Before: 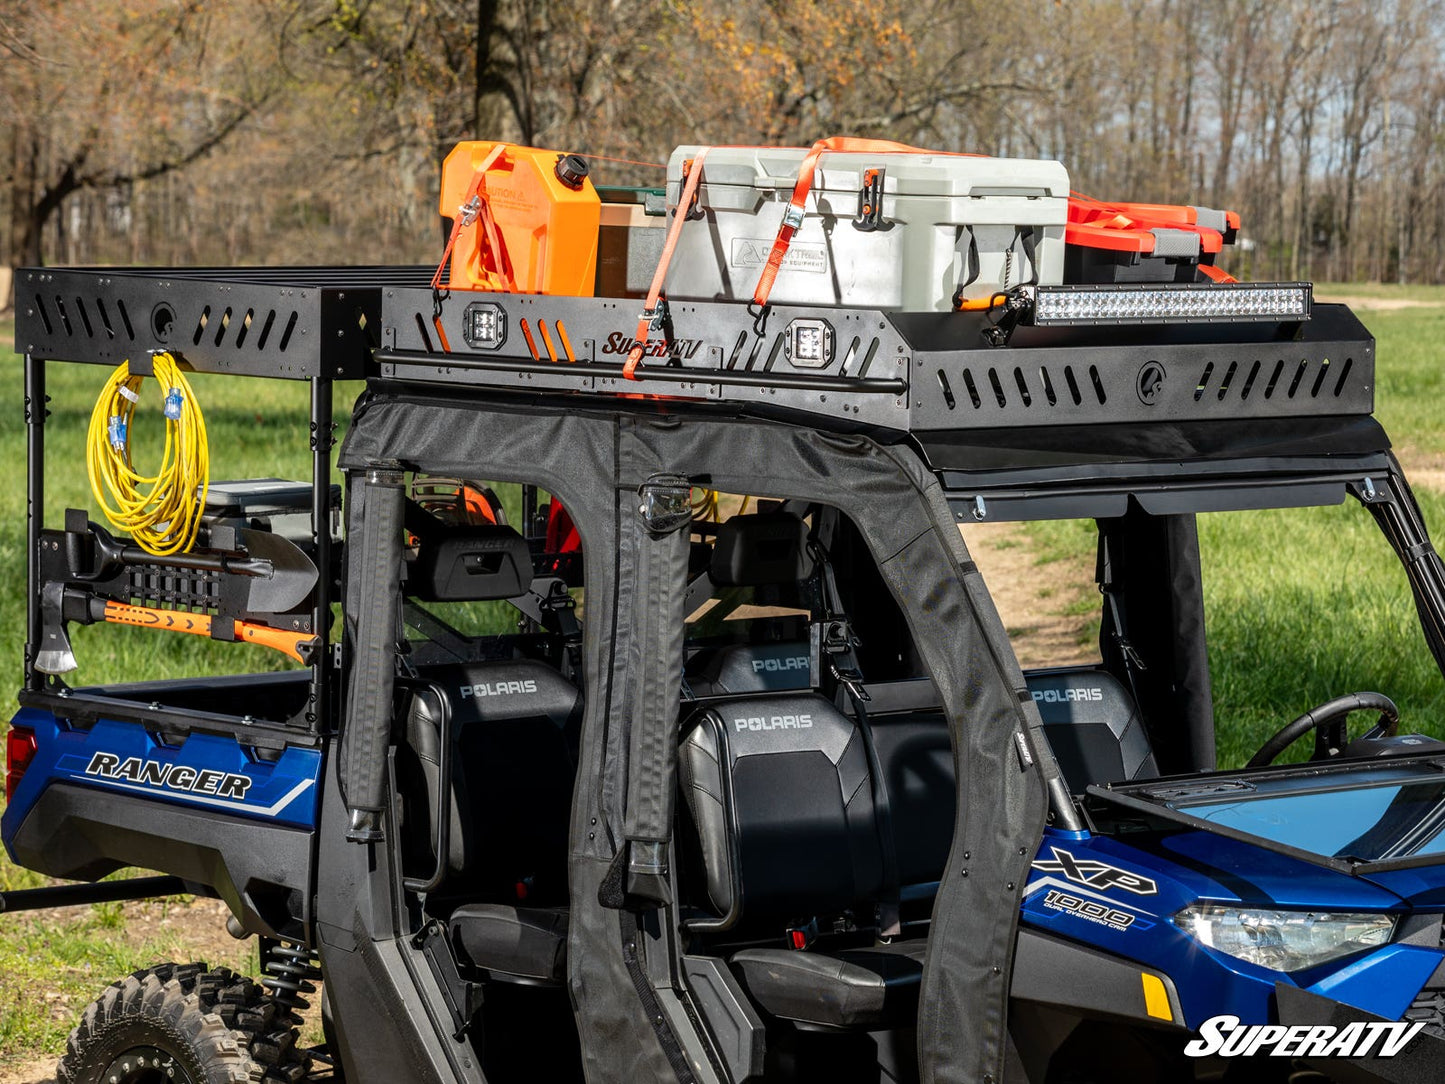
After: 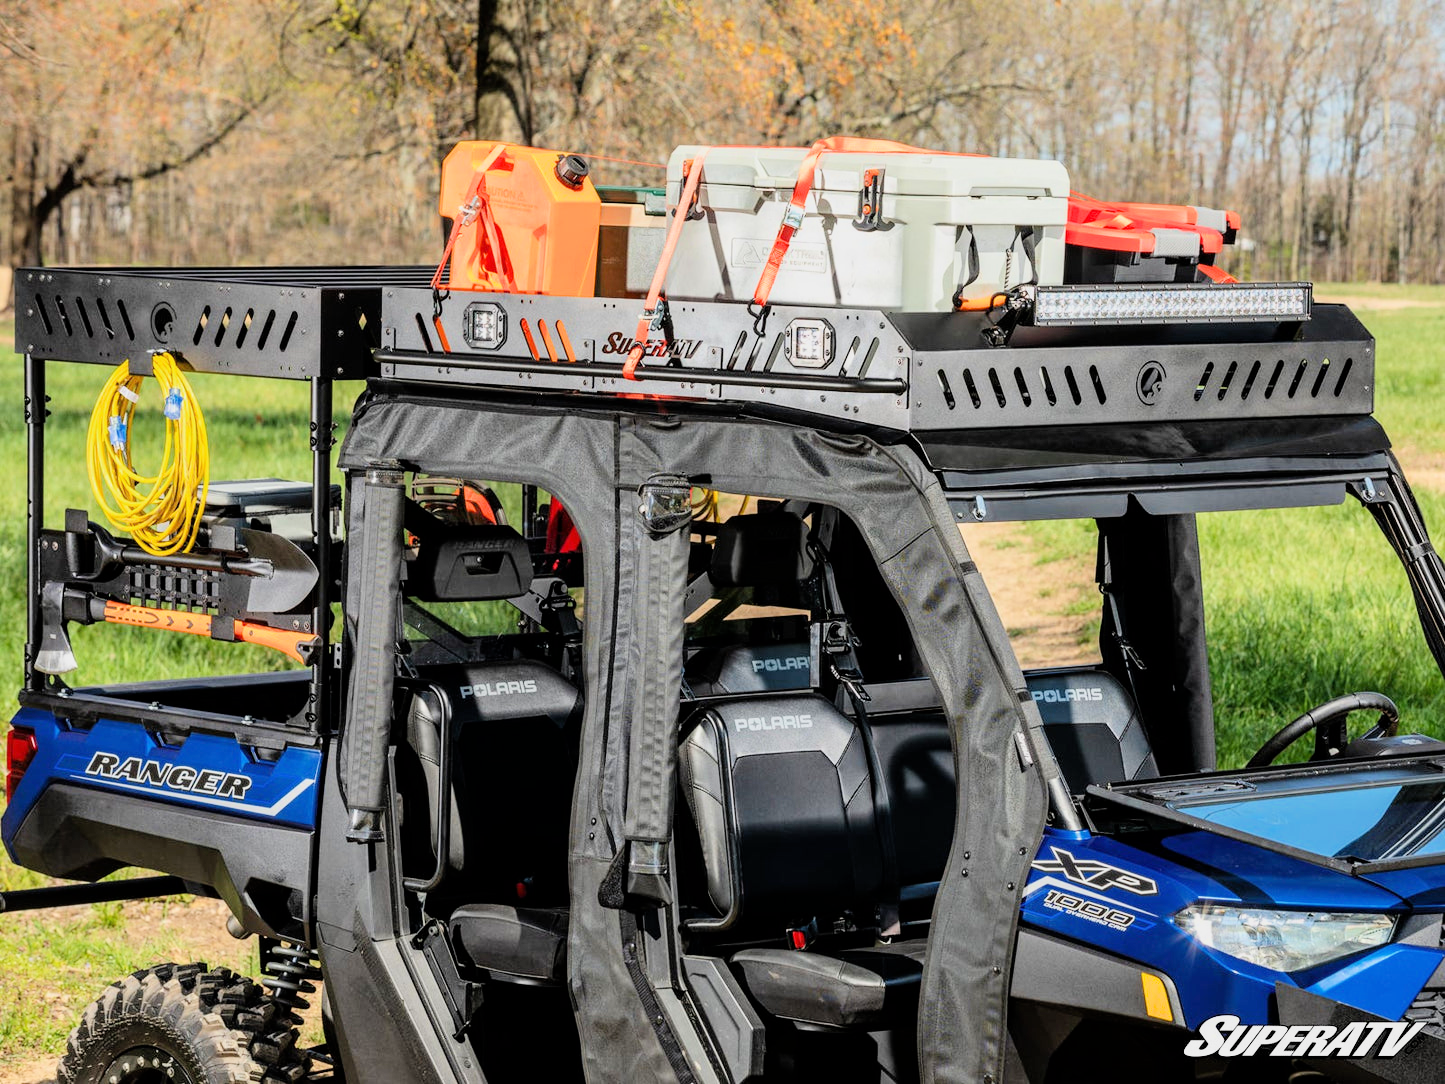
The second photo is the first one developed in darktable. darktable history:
exposure: black level correction 0, exposure 1.2 EV, compensate highlight preservation false
filmic rgb: black relative exposure -7.15 EV, white relative exposure 5.36 EV, hardness 3.02, color science v6 (2022)
